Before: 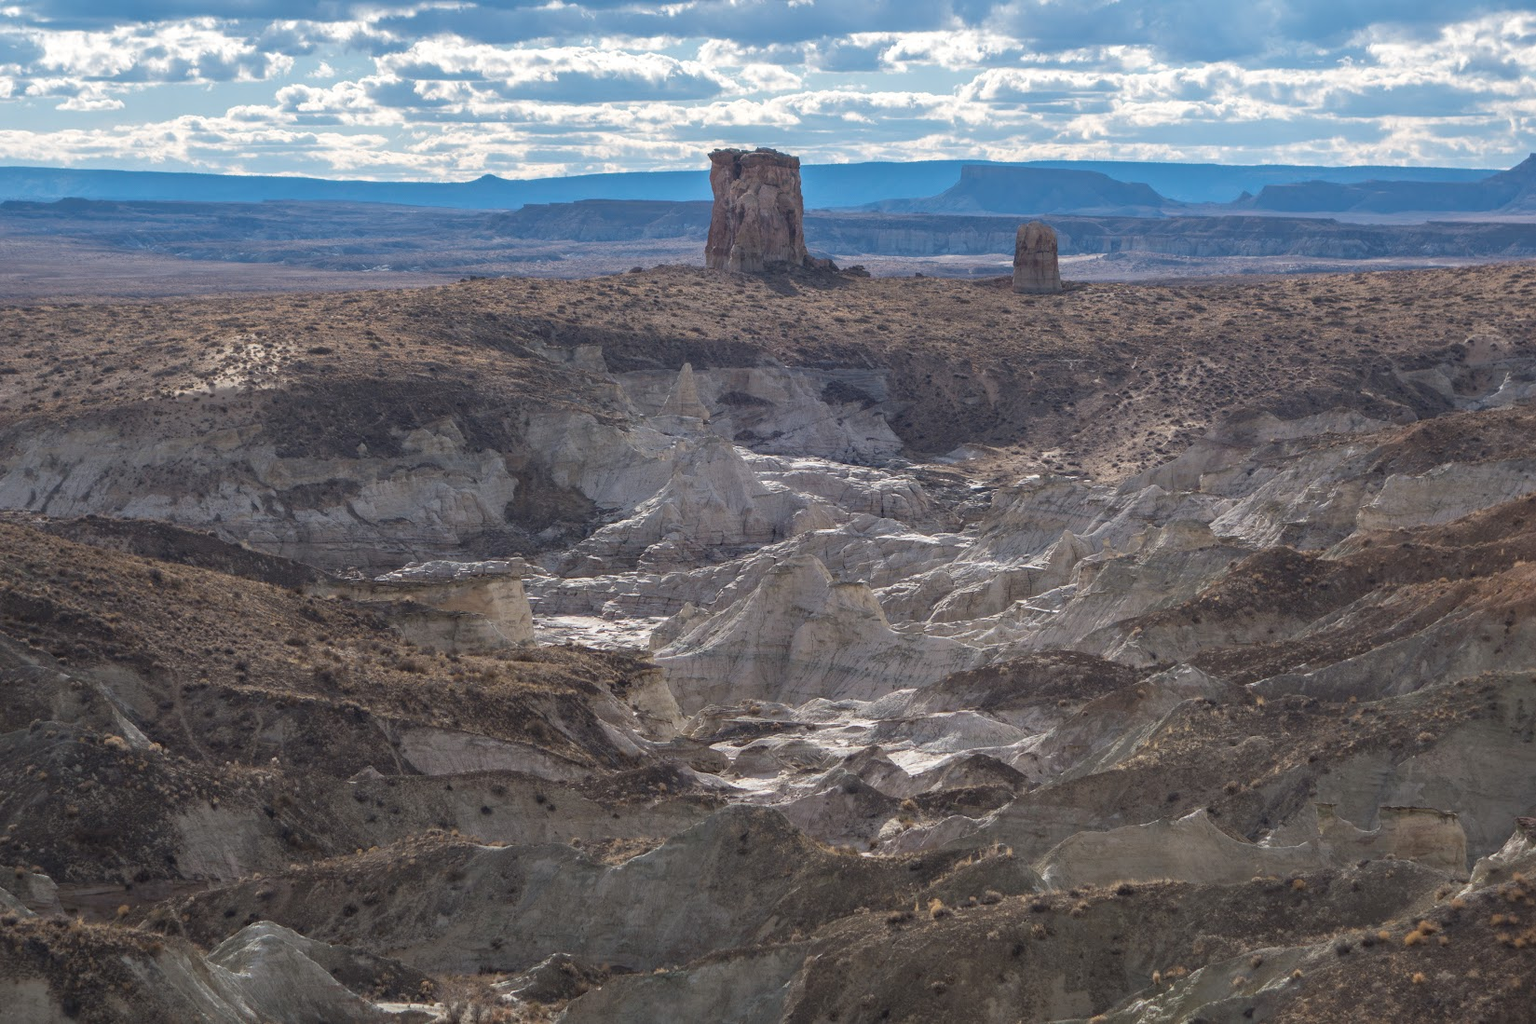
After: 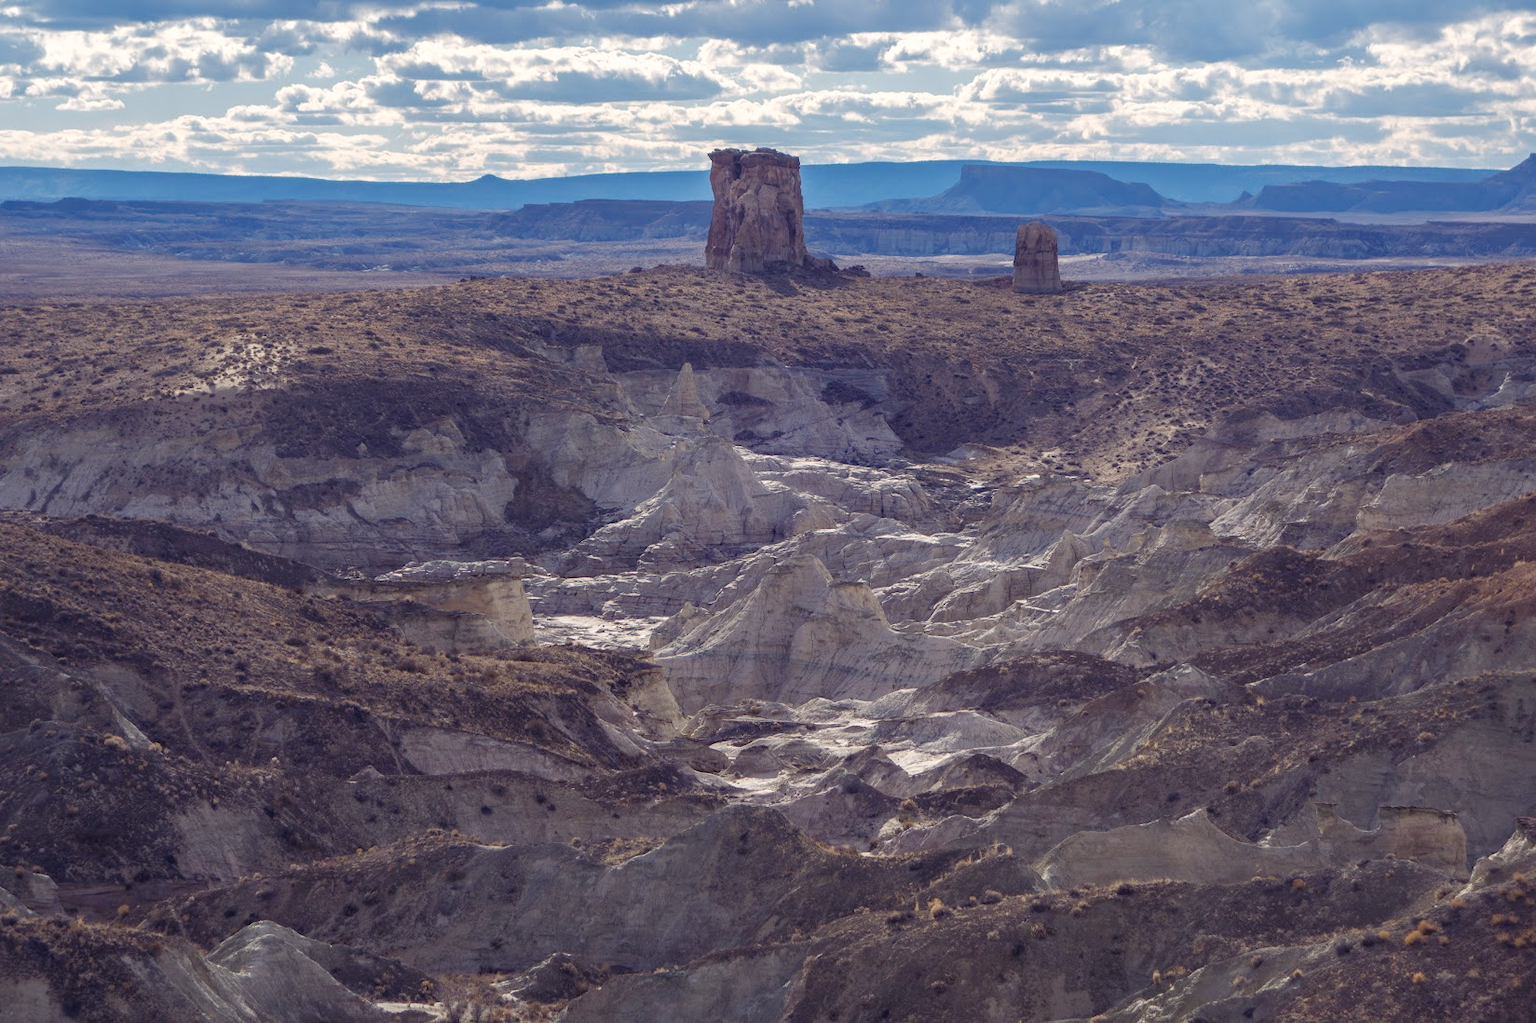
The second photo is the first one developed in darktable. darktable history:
color balance rgb: shadows lift › luminance -21.393%, shadows lift › chroma 9.14%, shadows lift › hue 282.75°, perceptual saturation grading › global saturation 19.777%, perceptual saturation grading › highlights -25.659%, perceptual saturation grading › shadows 50.206%
color correction: highlights a* 2.92, highlights b* 5.02, shadows a* -1.46, shadows b* -4.96, saturation 0.809
